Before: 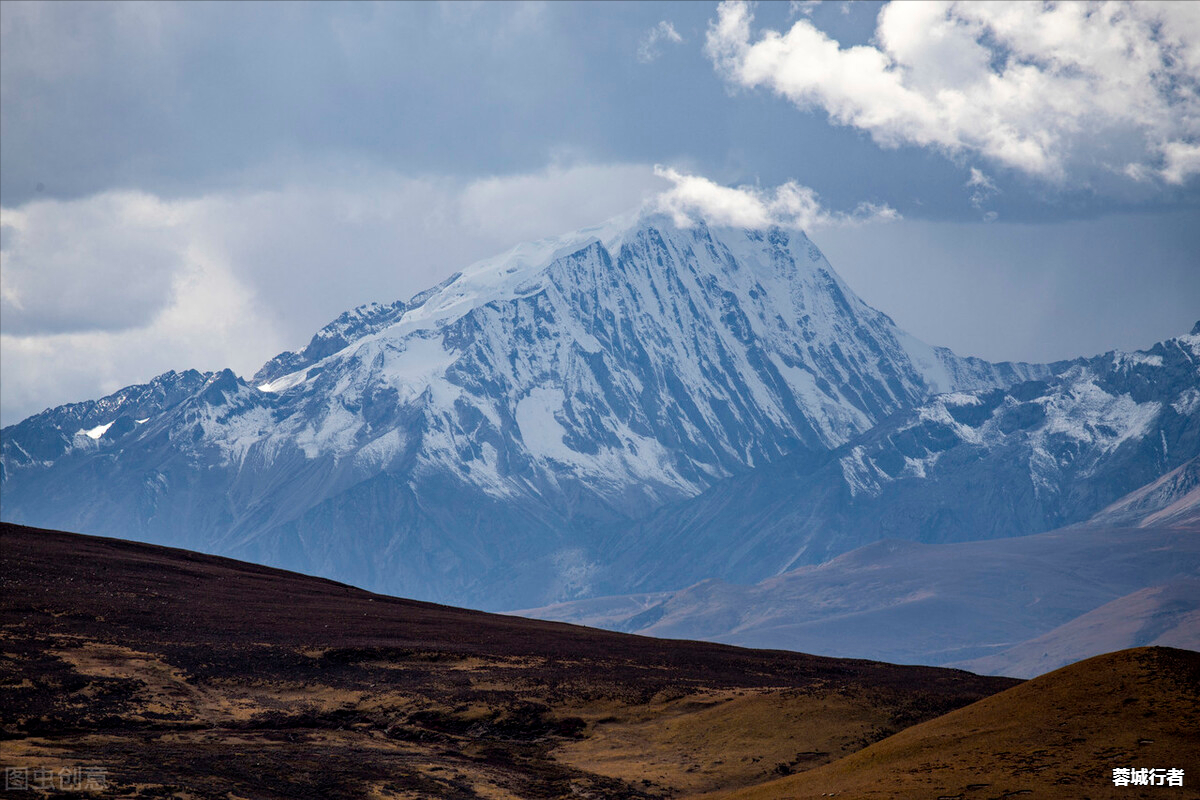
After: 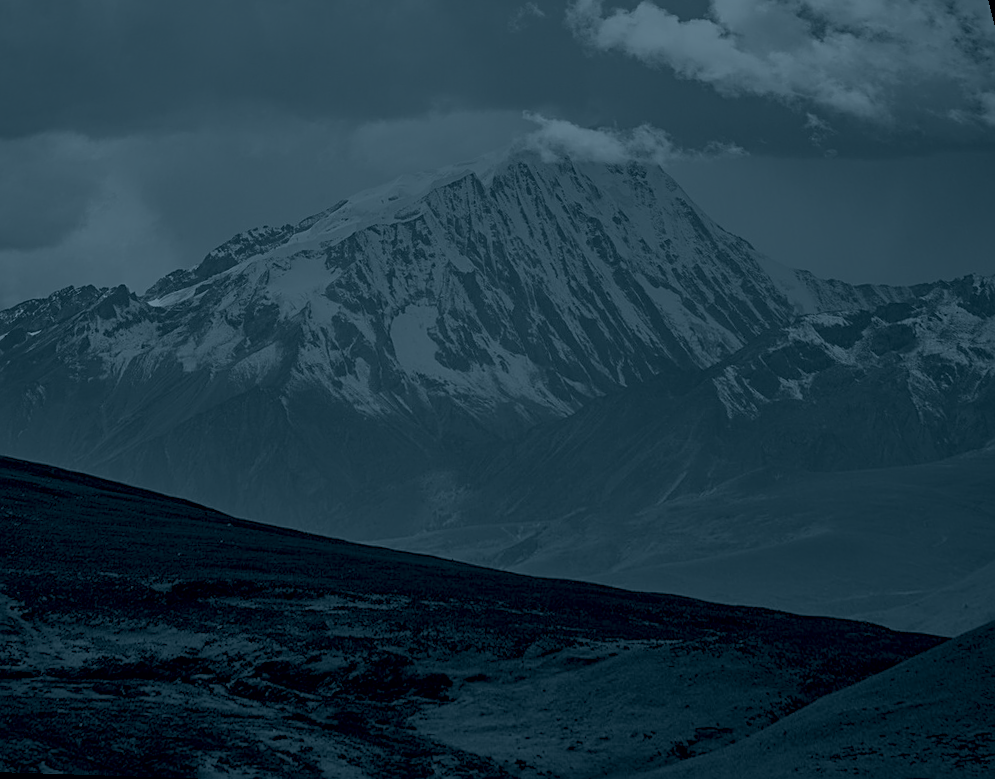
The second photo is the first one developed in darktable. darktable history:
sharpen: on, module defaults
shadows and highlights: on, module defaults
colorize: hue 194.4°, saturation 29%, source mix 61.75%, lightness 3.98%, version 1
color balance rgb: shadows lift › chroma 1%, shadows lift › hue 113°, highlights gain › chroma 0.2%, highlights gain › hue 333°, perceptual saturation grading › global saturation 20%, perceptual saturation grading › highlights -25%, perceptual saturation grading › shadows 25%, contrast -10%
rotate and perspective: rotation 0.72°, lens shift (vertical) -0.352, lens shift (horizontal) -0.051, crop left 0.152, crop right 0.859, crop top 0.019, crop bottom 0.964
